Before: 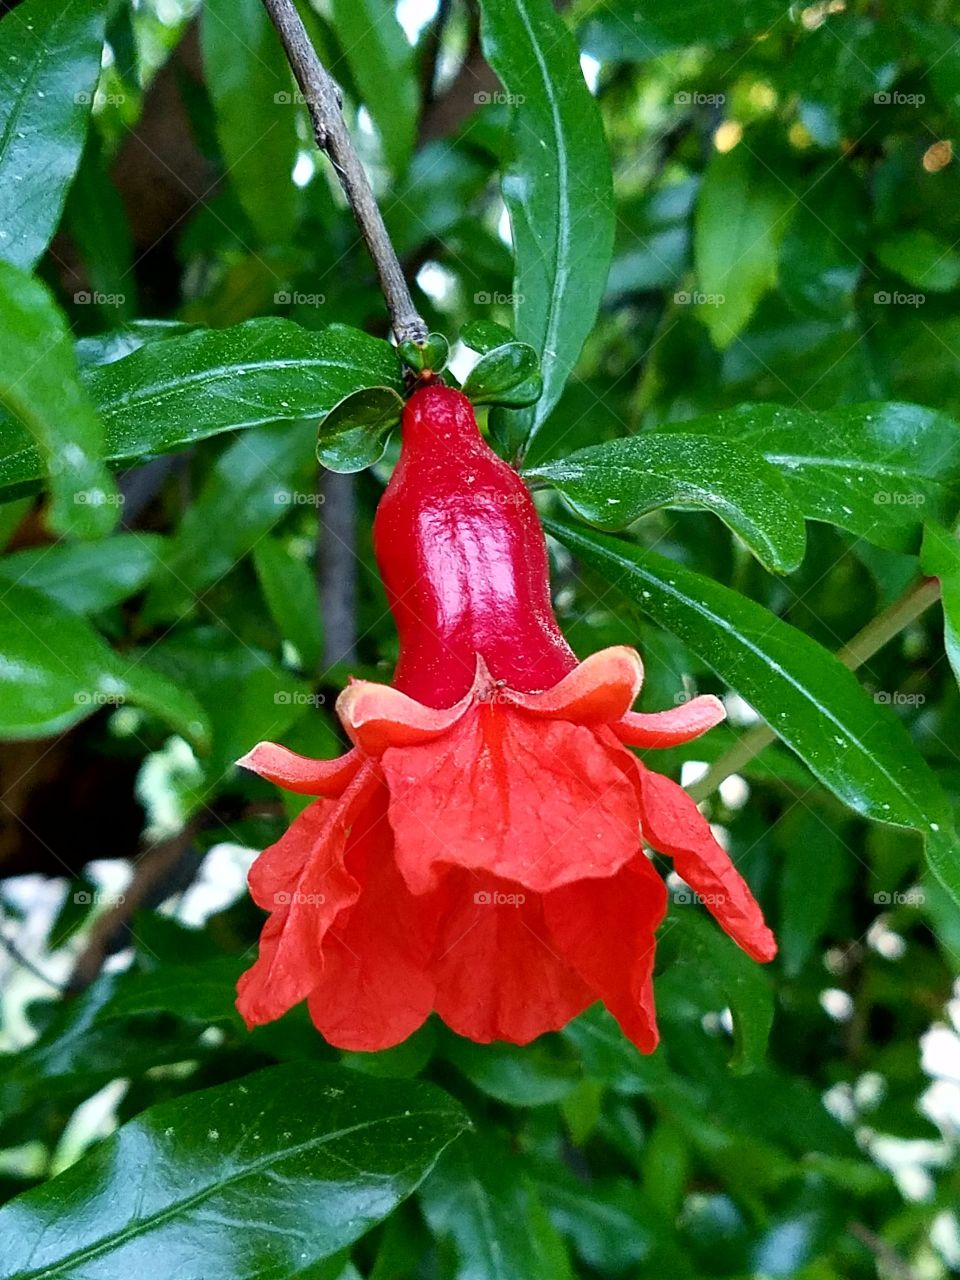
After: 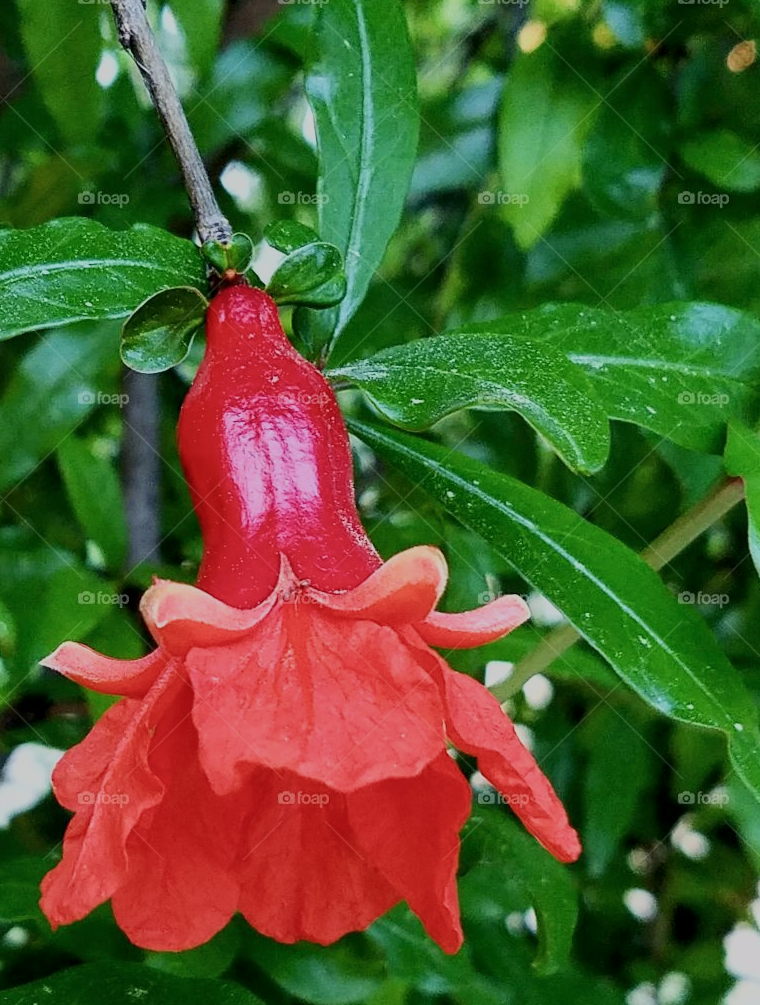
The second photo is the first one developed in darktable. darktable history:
local contrast: highlights 100%, shadows 99%, detail 120%, midtone range 0.2
crop and rotate: left 20.425%, top 7.871%, right 0.341%, bottom 13.546%
filmic rgb: black relative exposure -16 EV, white relative exposure 6.88 EV, threshold 3.01 EV, hardness 4.71, color science v5 (2021), contrast in shadows safe, contrast in highlights safe, enable highlight reconstruction true
